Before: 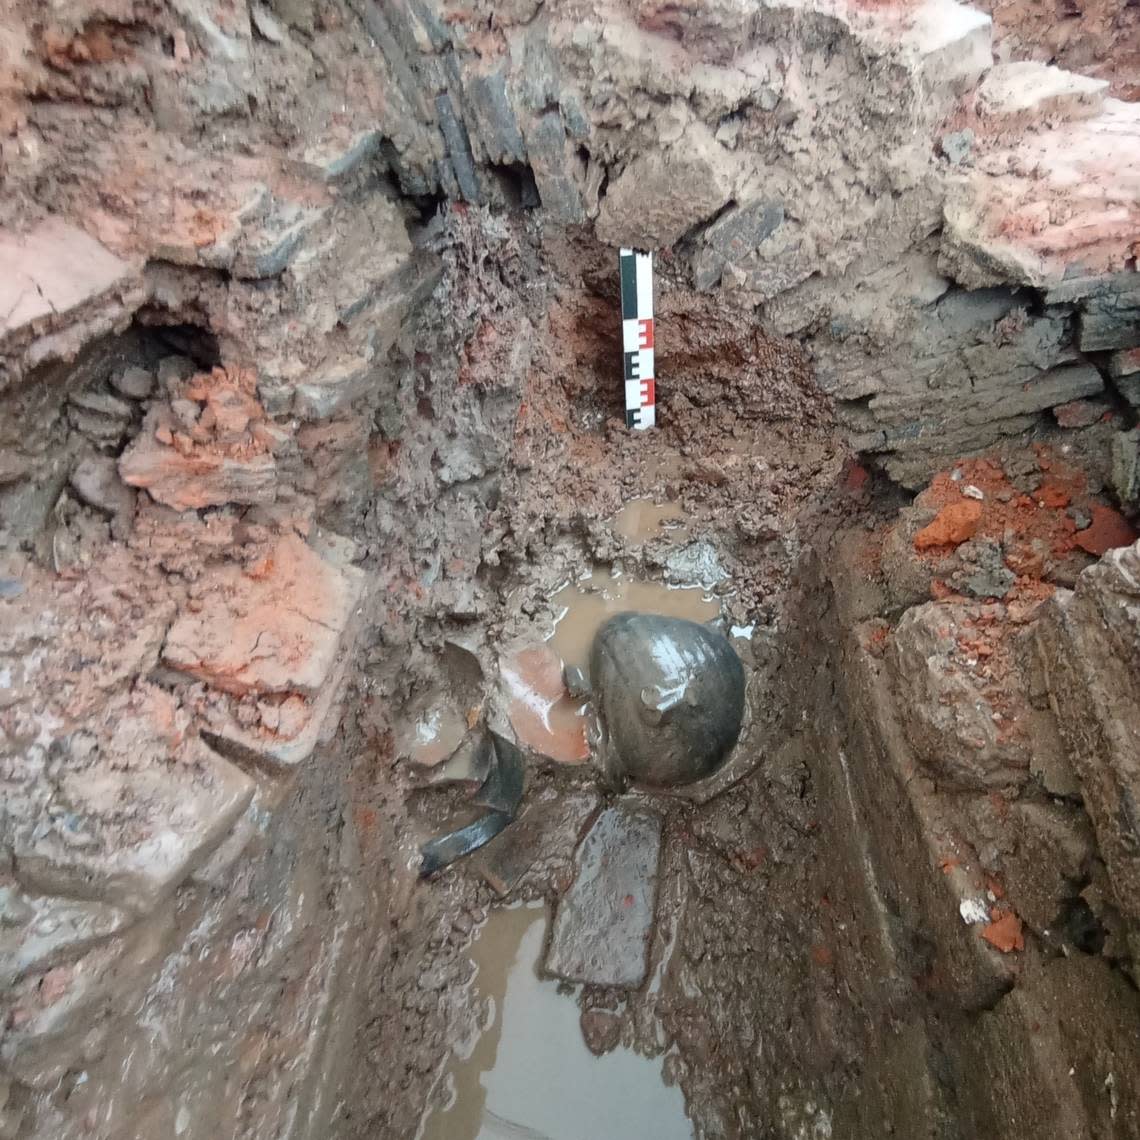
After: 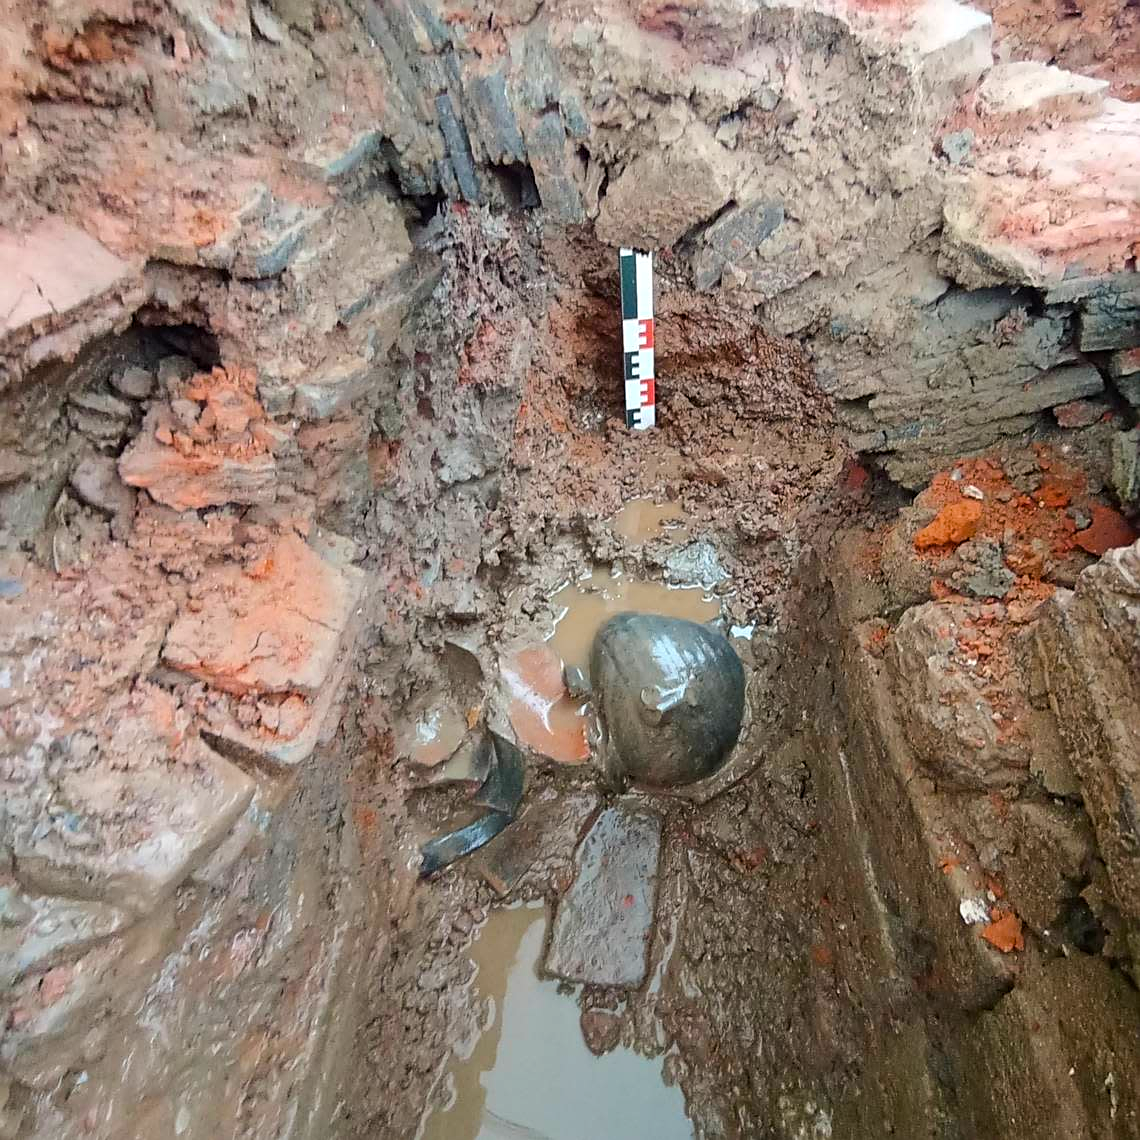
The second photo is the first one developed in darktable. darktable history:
sharpen: on, module defaults
color balance rgb: shadows lift › luminance -19.816%, perceptual saturation grading › global saturation 0.006%, perceptual brilliance grading › mid-tones 9.454%, perceptual brilliance grading › shadows 15.416%, global vibrance 50.006%
